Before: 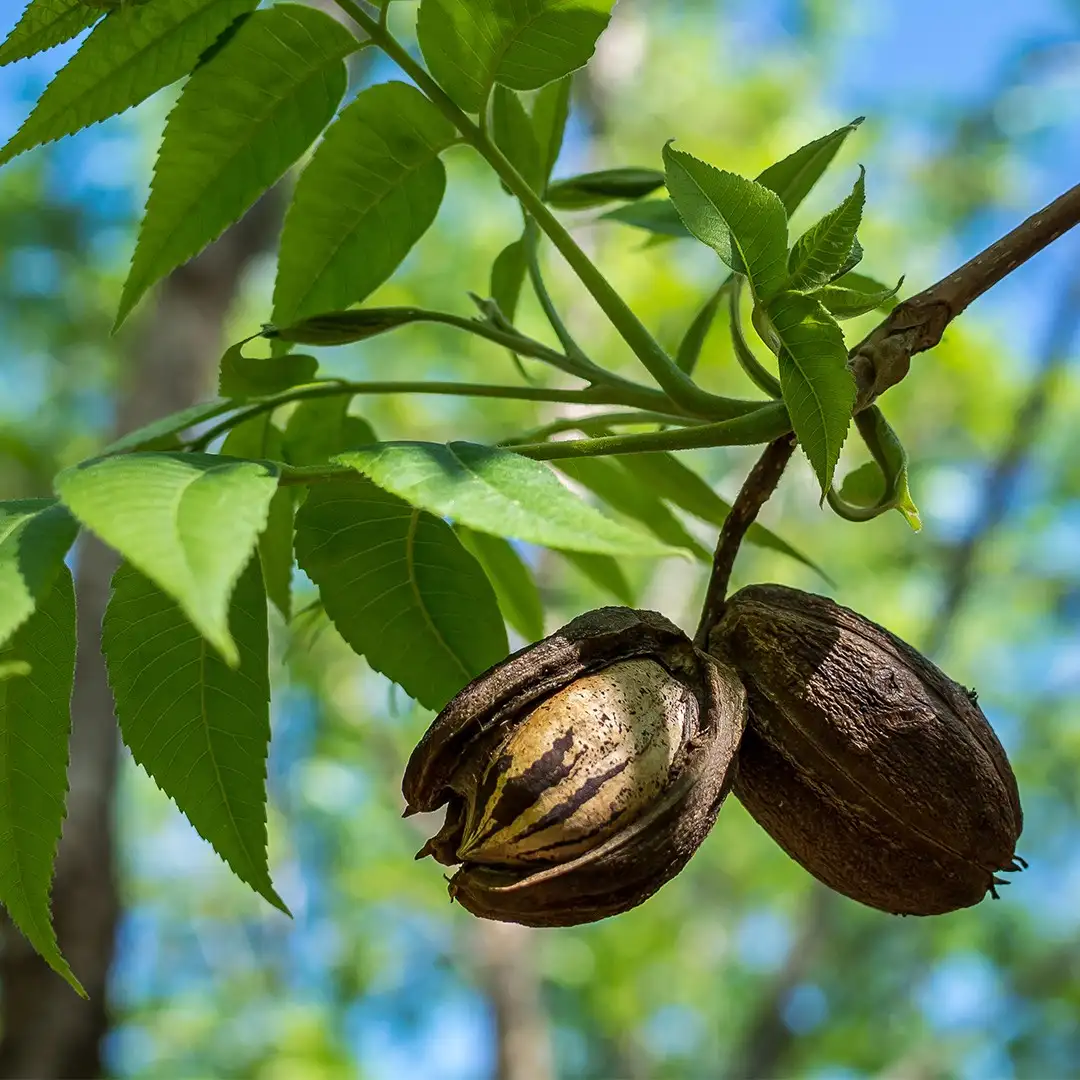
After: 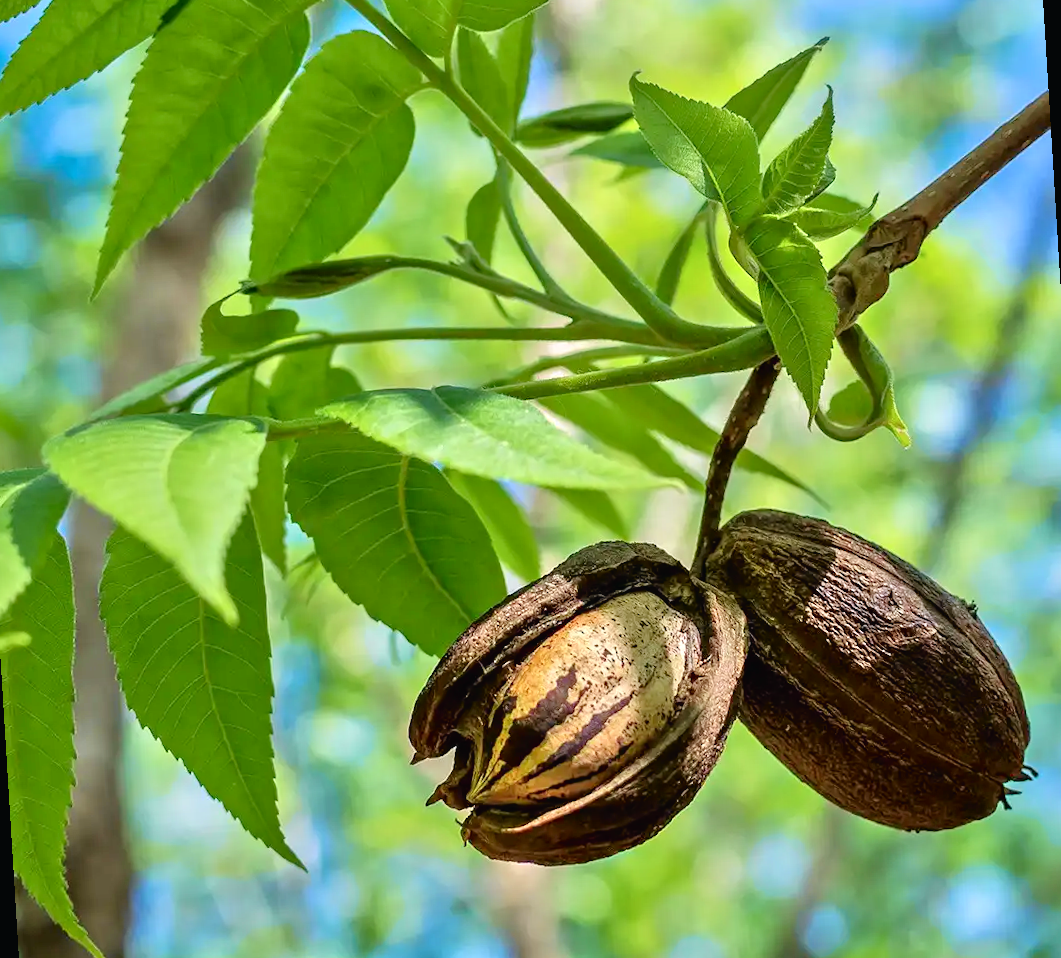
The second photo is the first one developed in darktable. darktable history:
tone curve: curves: ch0 [(0, 0.015) (0.037, 0.032) (0.131, 0.113) (0.275, 0.26) (0.497, 0.505) (0.617, 0.643) (0.704, 0.735) (0.813, 0.842) (0.911, 0.931) (0.997, 1)]; ch1 [(0, 0) (0.301, 0.3) (0.444, 0.438) (0.493, 0.494) (0.501, 0.5) (0.534, 0.543) (0.582, 0.605) (0.658, 0.687) (0.746, 0.79) (1, 1)]; ch2 [(0, 0) (0.246, 0.234) (0.36, 0.356) (0.415, 0.426) (0.476, 0.492) (0.502, 0.499) (0.525, 0.517) (0.533, 0.534) (0.586, 0.598) (0.634, 0.643) (0.706, 0.717) (0.853, 0.83) (1, 0.951)], color space Lab, independent channels, preserve colors none
tone equalizer: -7 EV 0.15 EV, -6 EV 0.6 EV, -5 EV 1.15 EV, -4 EV 1.33 EV, -3 EV 1.15 EV, -2 EV 0.6 EV, -1 EV 0.15 EV, mask exposure compensation -0.5 EV
rotate and perspective: rotation -3.52°, crop left 0.036, crop right 0.964, crop top 0.081, crop bottom 0.919
